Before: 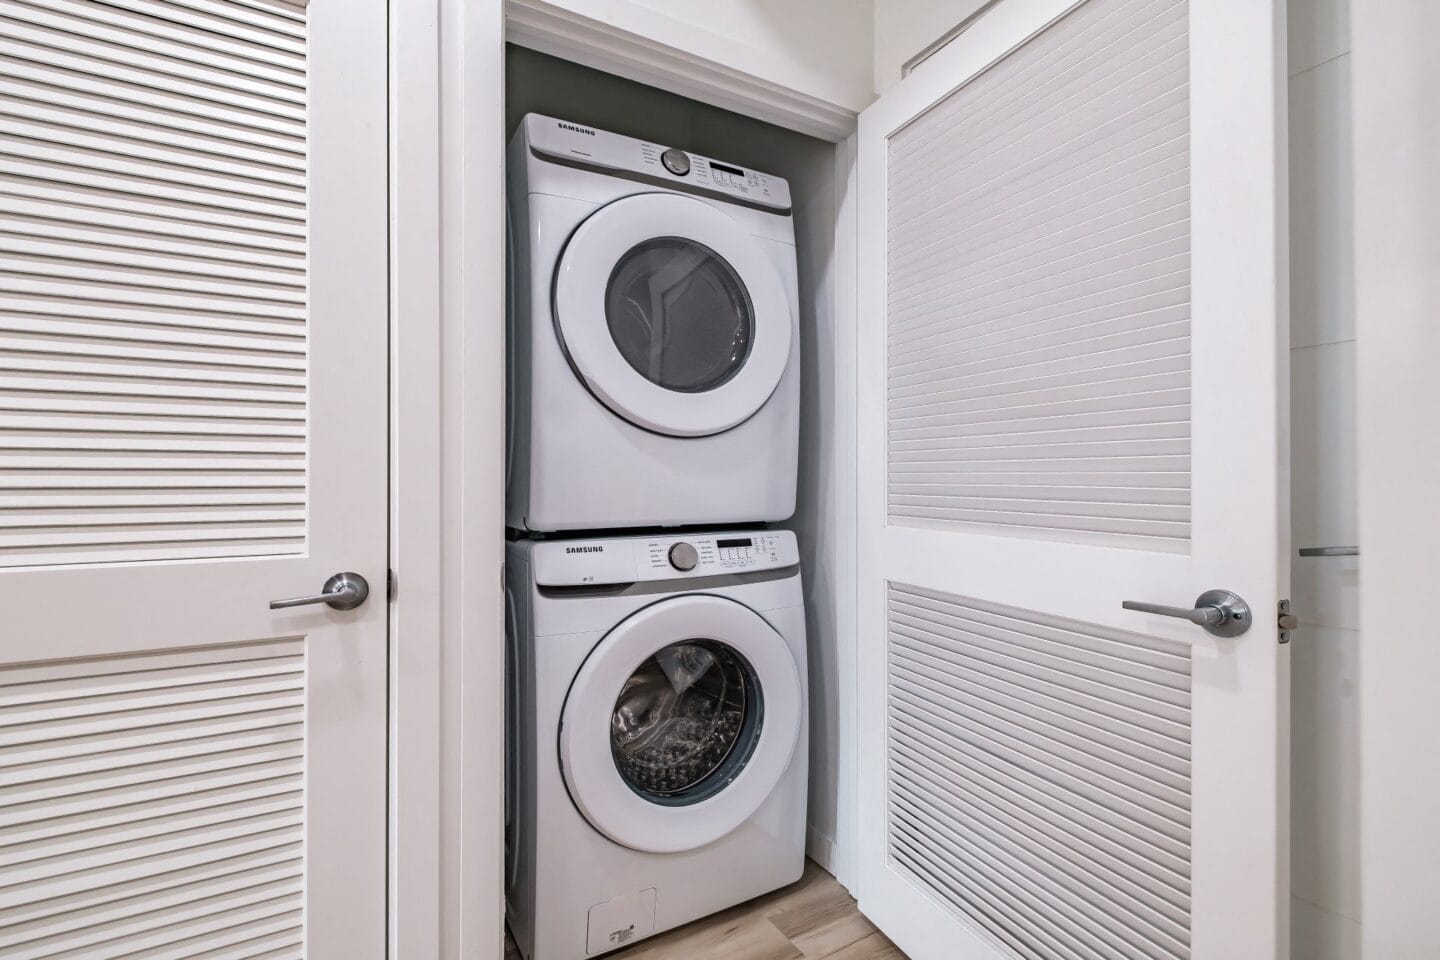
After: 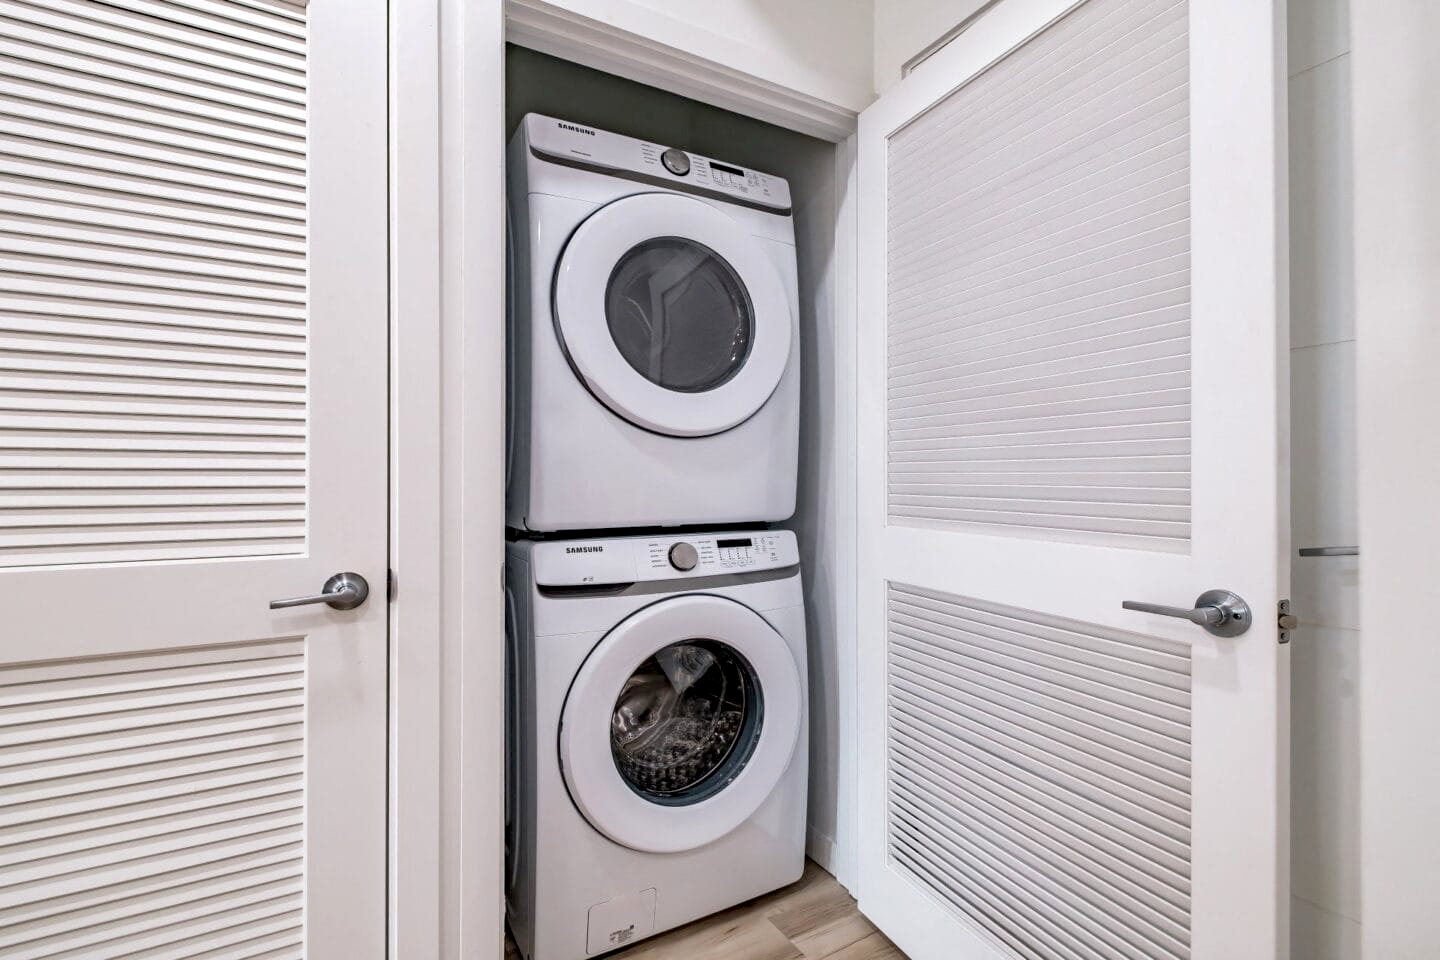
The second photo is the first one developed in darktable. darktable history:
exposure: black level correction 0.009, exposure 0.107 EV, compensate highlight preservation false
